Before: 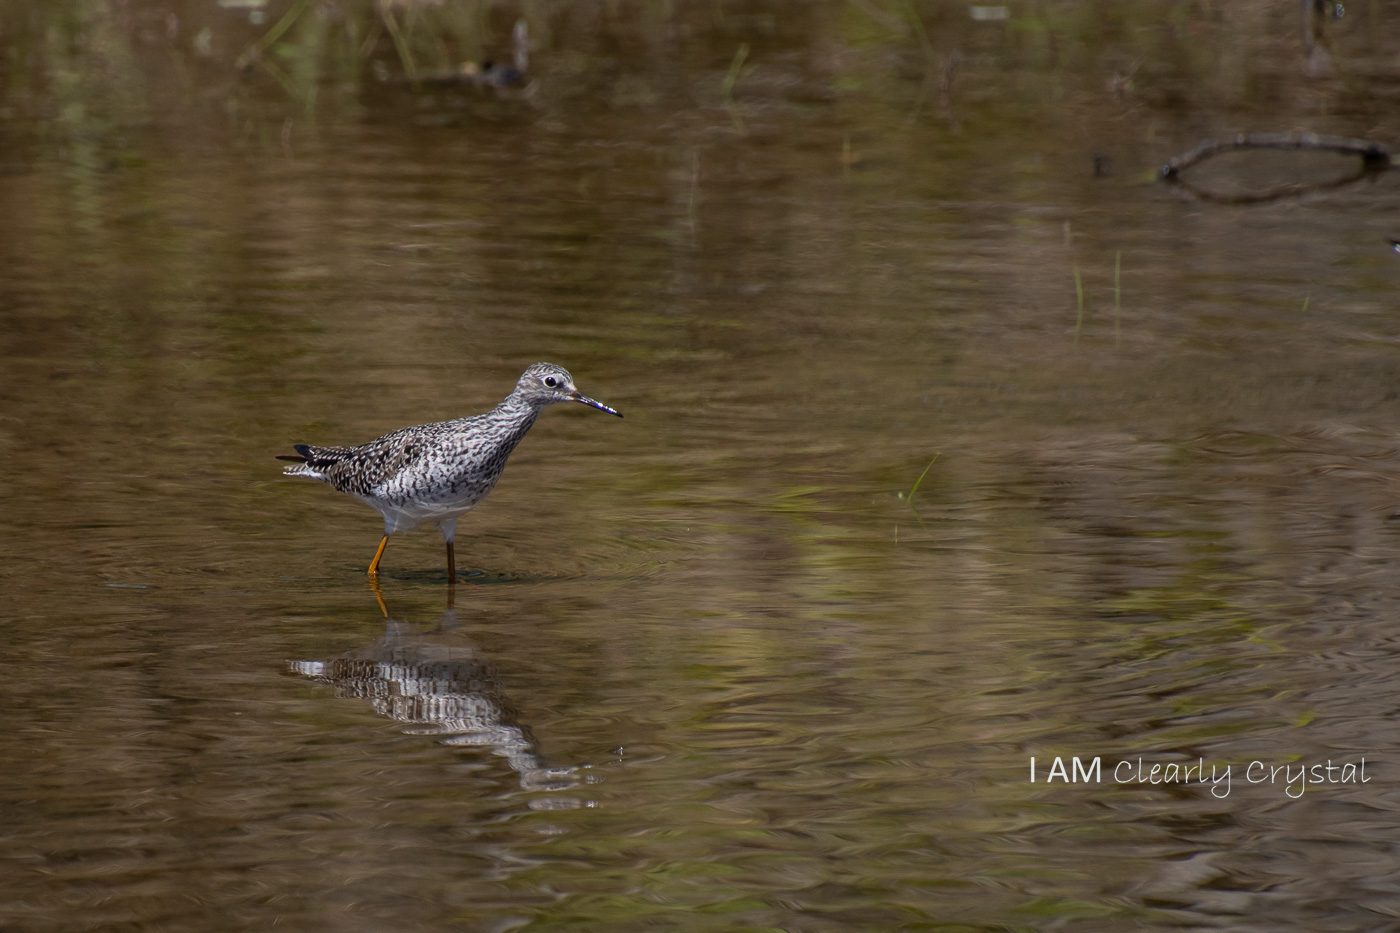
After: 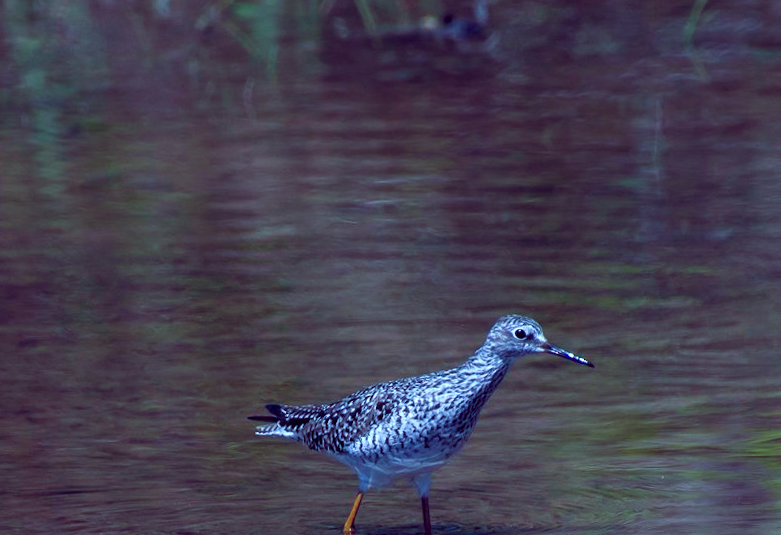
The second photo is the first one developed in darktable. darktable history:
color calibration: illuminant custom, x 0.432, y 0.395, temperature 3098 K
rotate and perspective: rotation -1.77°, lens shift (horizontal) 0.004, automatic cropping off
crop and rotate: left 3.047%, top 7.509%, right 42.236%, bottom 37.598%
color balance rgb: perceptual saturation grading › global saturation 20%, perceptual saturation grading › highlights -50%, perceptual saturation grading › shadows 30%
velvia: on, module defaults
color balance: lift [1.001, 0.997, 0.99, 1.01], gamma [1.007, 1, 0.975, 1.025], gain [1, 1.065, 1.052, 0.935], contrast 13.25%
